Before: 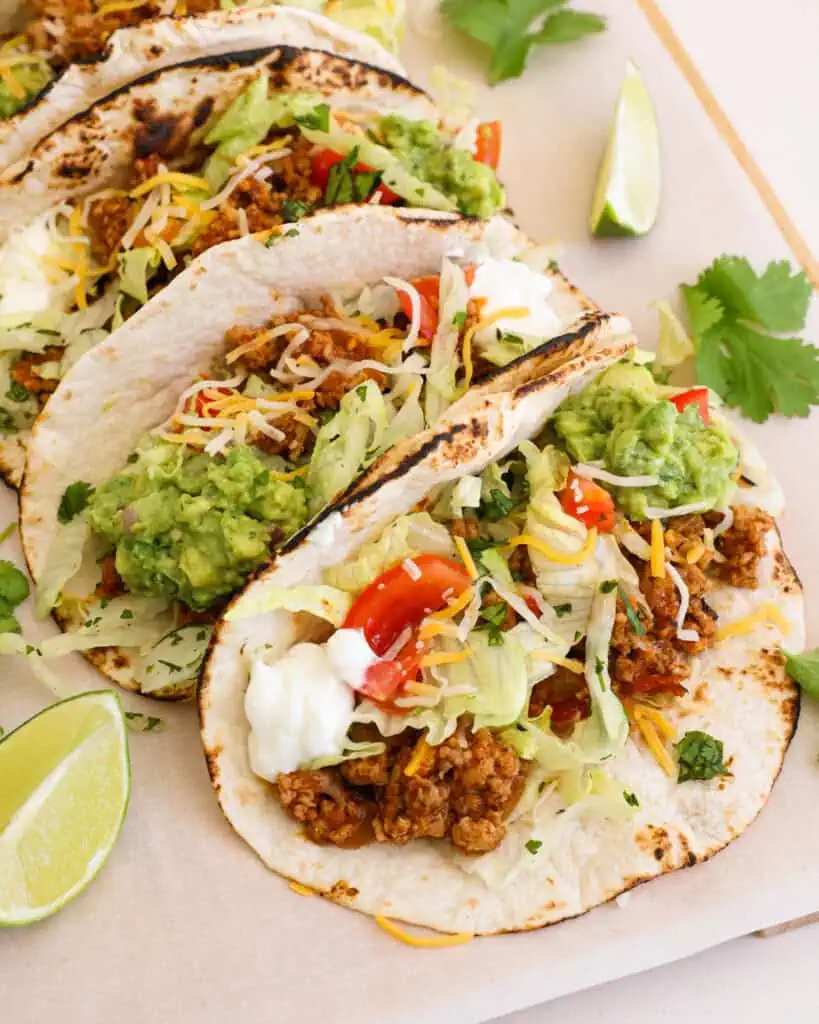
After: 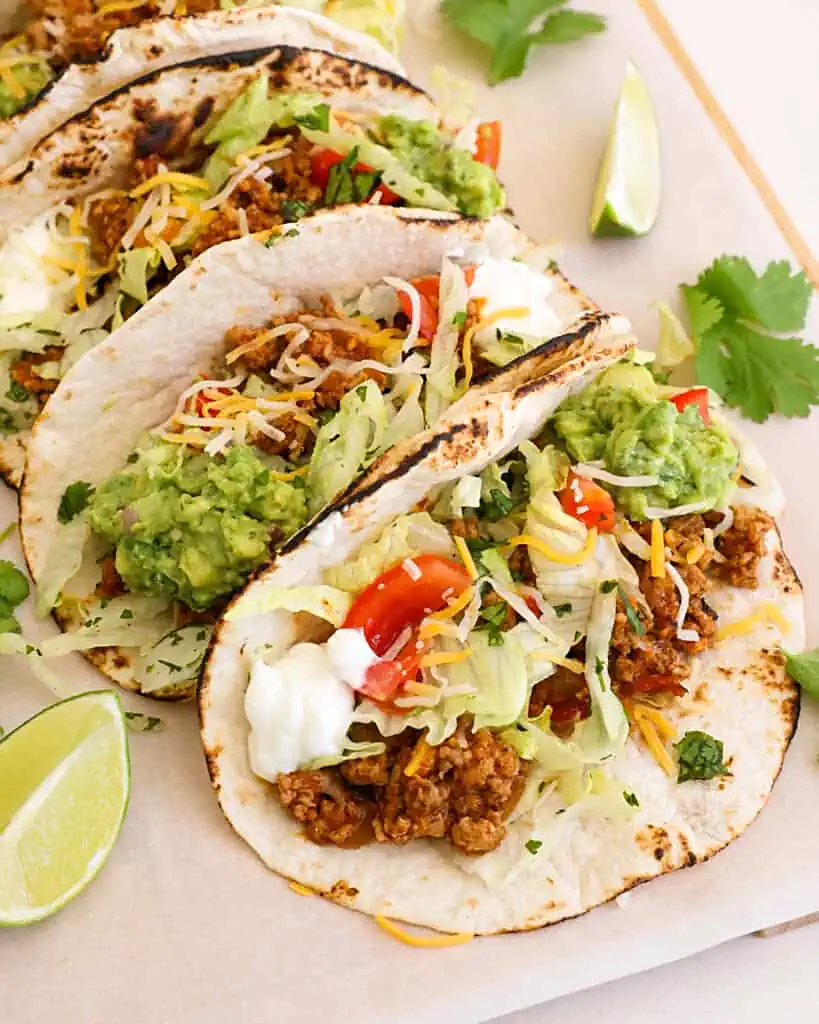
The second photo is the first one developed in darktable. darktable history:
levels: levels [0, 0.492, 0.984]
sharpen: radius 1.864, amount 0.398, threshold 1.271
